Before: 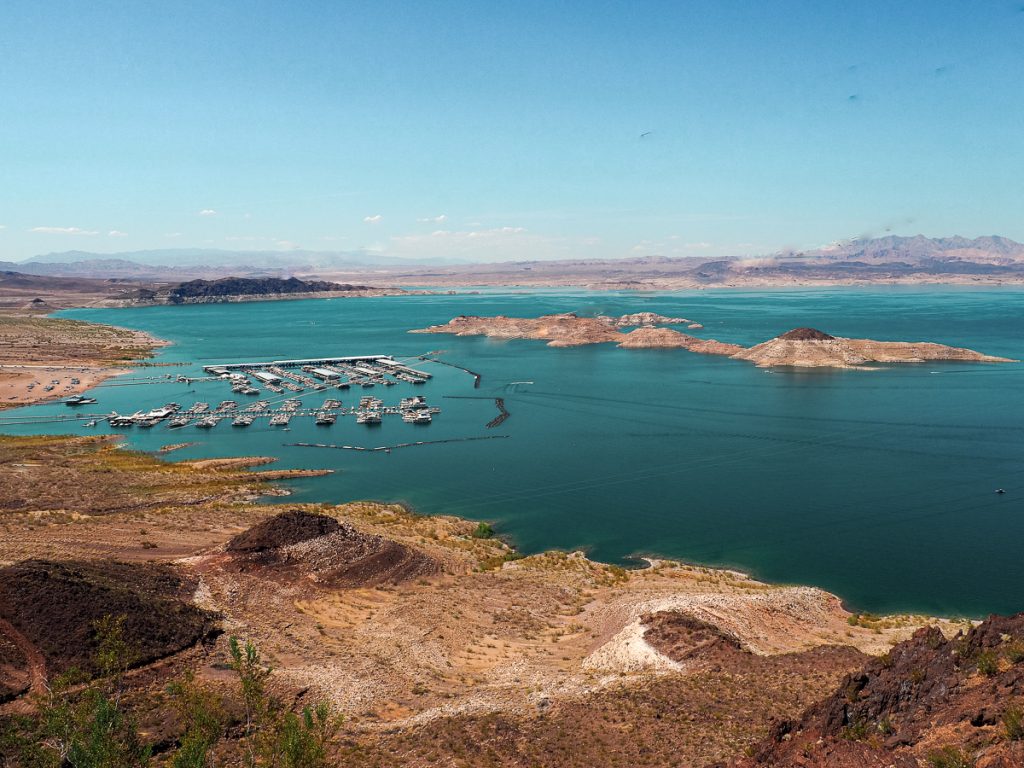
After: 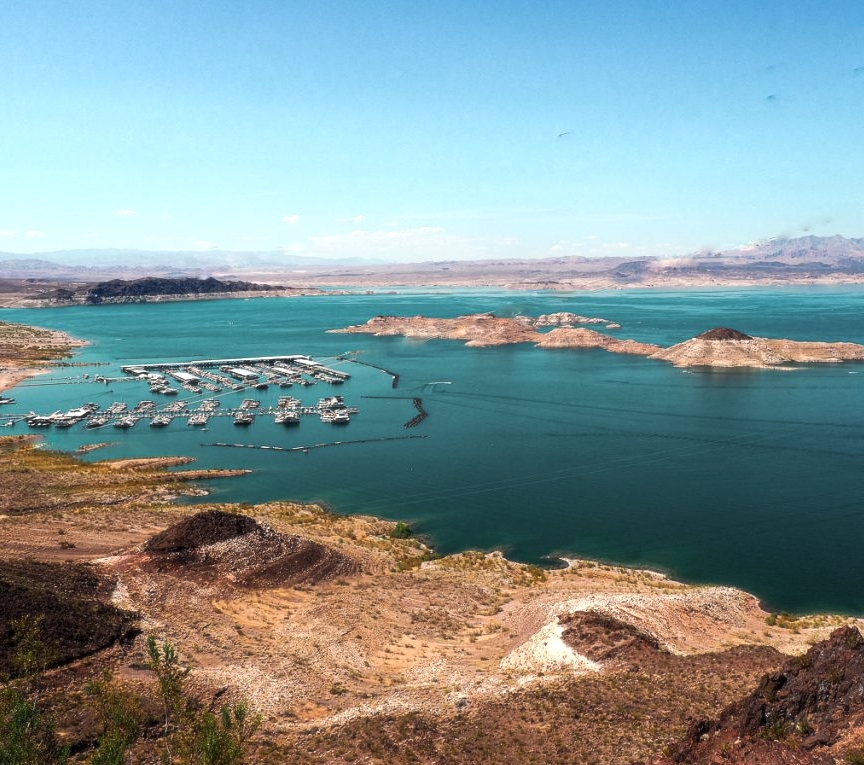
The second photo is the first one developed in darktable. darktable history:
crop: left 8.026%, right 7.374%
color balance rgb: perceptual saturation grading › global saturation 3.7%, global vibrance 5.56%, contrast 3.24%
soften: size 10%, saturation 50%, brightness 0.2 EV, mix 10%
tone equalizer: -8 EV -0.417 EV, -7 EV -0.389 EV, -6 EV -0.333 EV, -5 EV -0.222 EV, -3 EV 0.222 EV, -2 EV 0.333 EV, -1 EV 0.389 EV, +0 EV 0.417 EV, edges refinement/feathering 500, mask exposure compensation -1.57 EV, preserve details no
